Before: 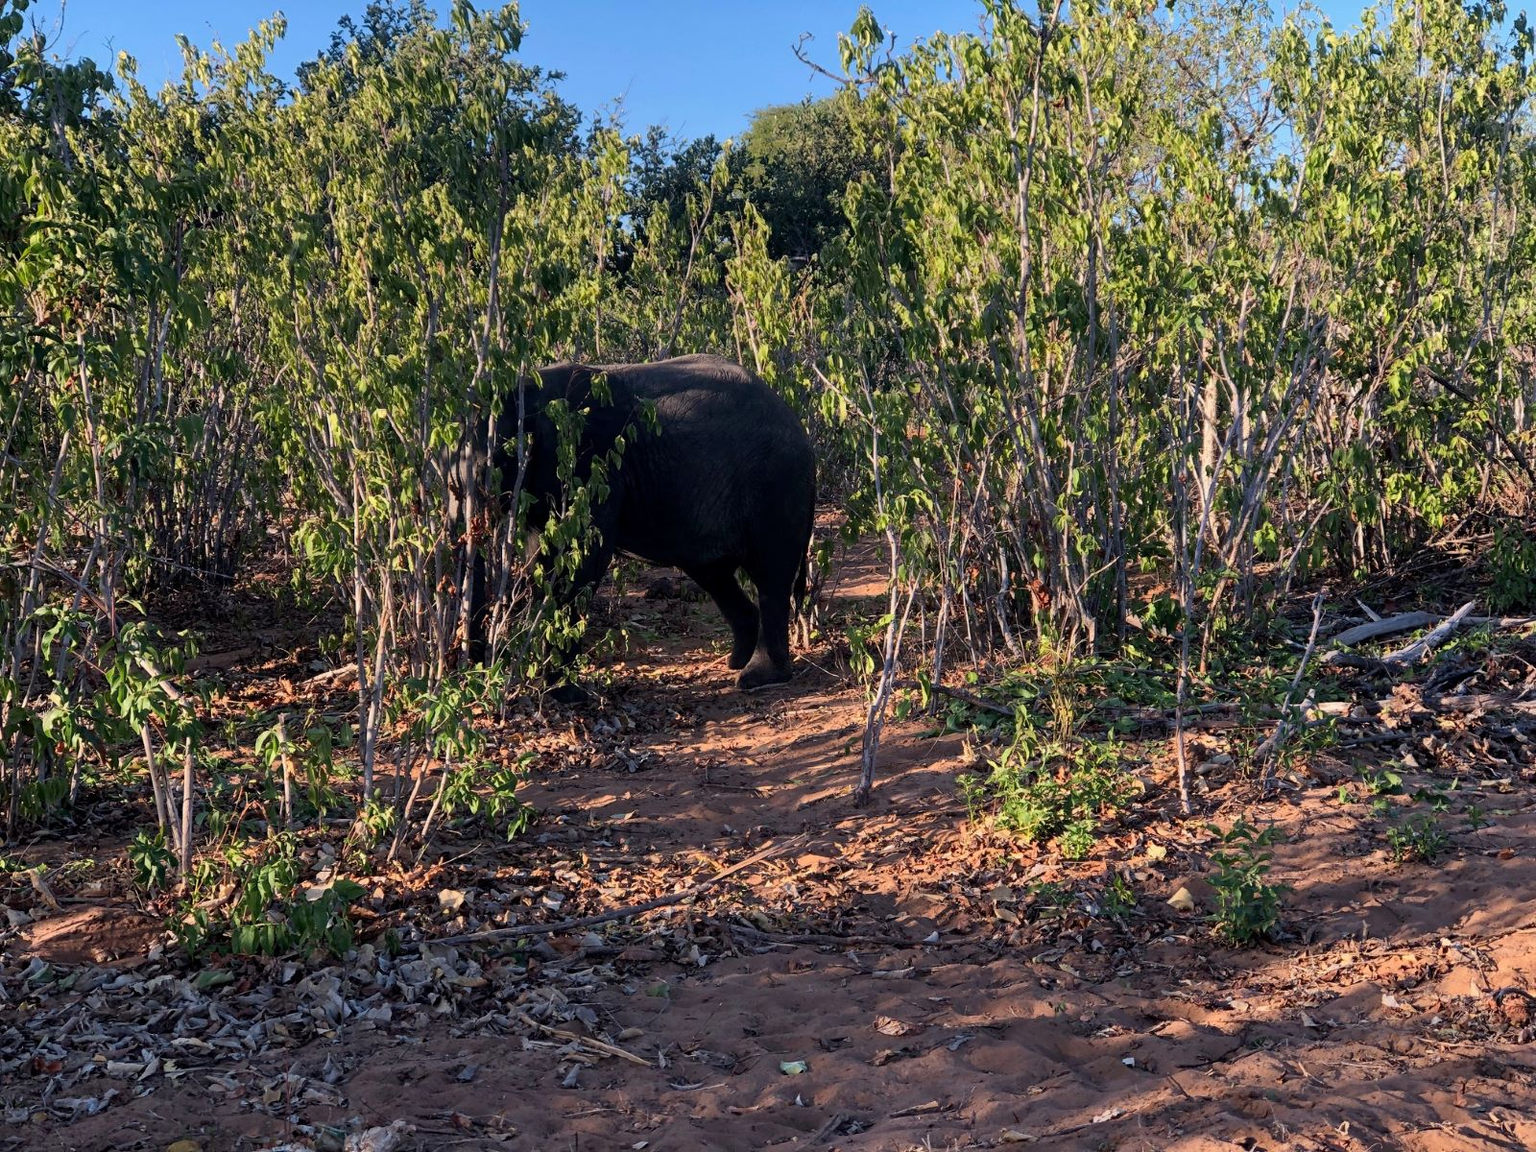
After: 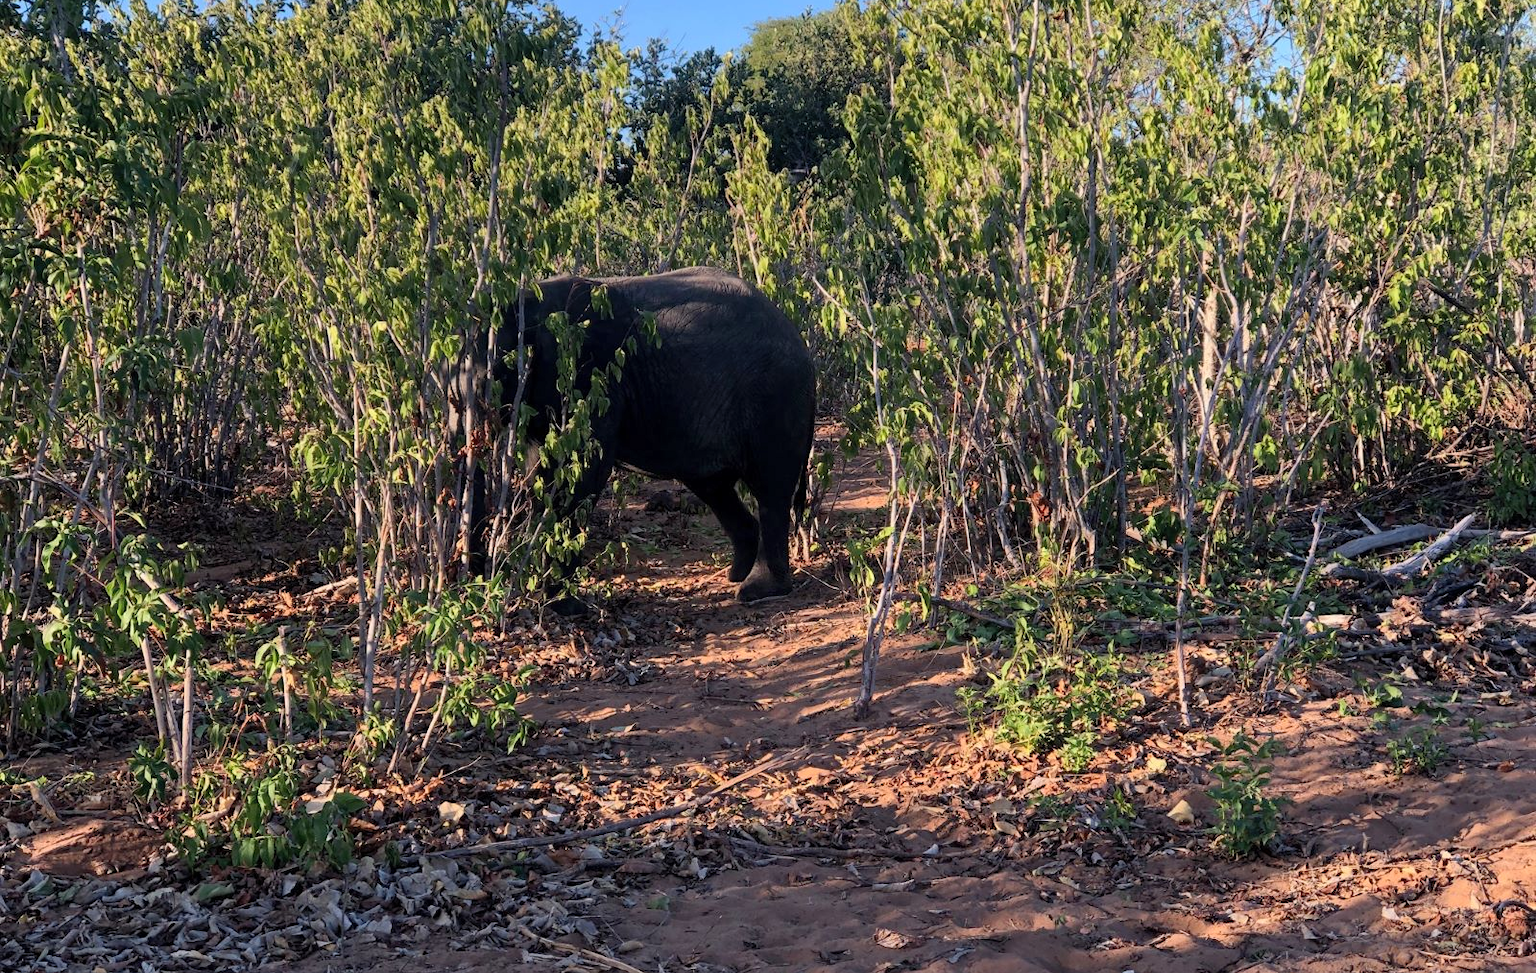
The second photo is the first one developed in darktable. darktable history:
contrast brightness saturation: contrast 0.054, brightness 0.055, saturation 0.014
crop: top 7.593%, bottom 7.876%
